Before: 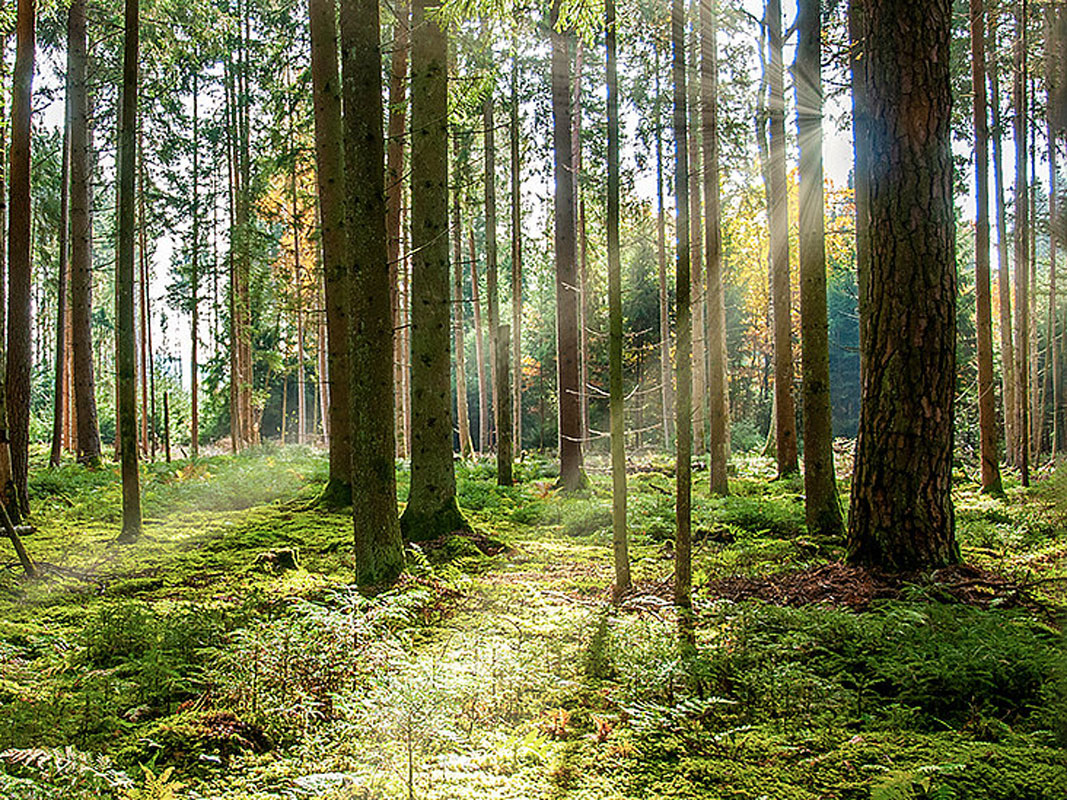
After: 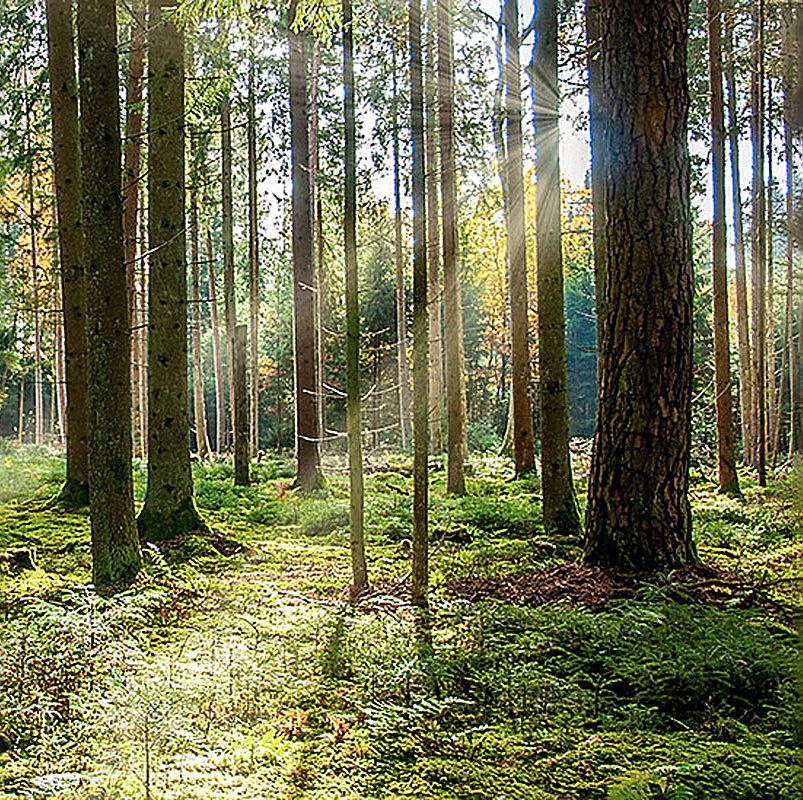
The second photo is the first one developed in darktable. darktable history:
crop and rotate: left 24.703%
sharpen: on, module defaults
